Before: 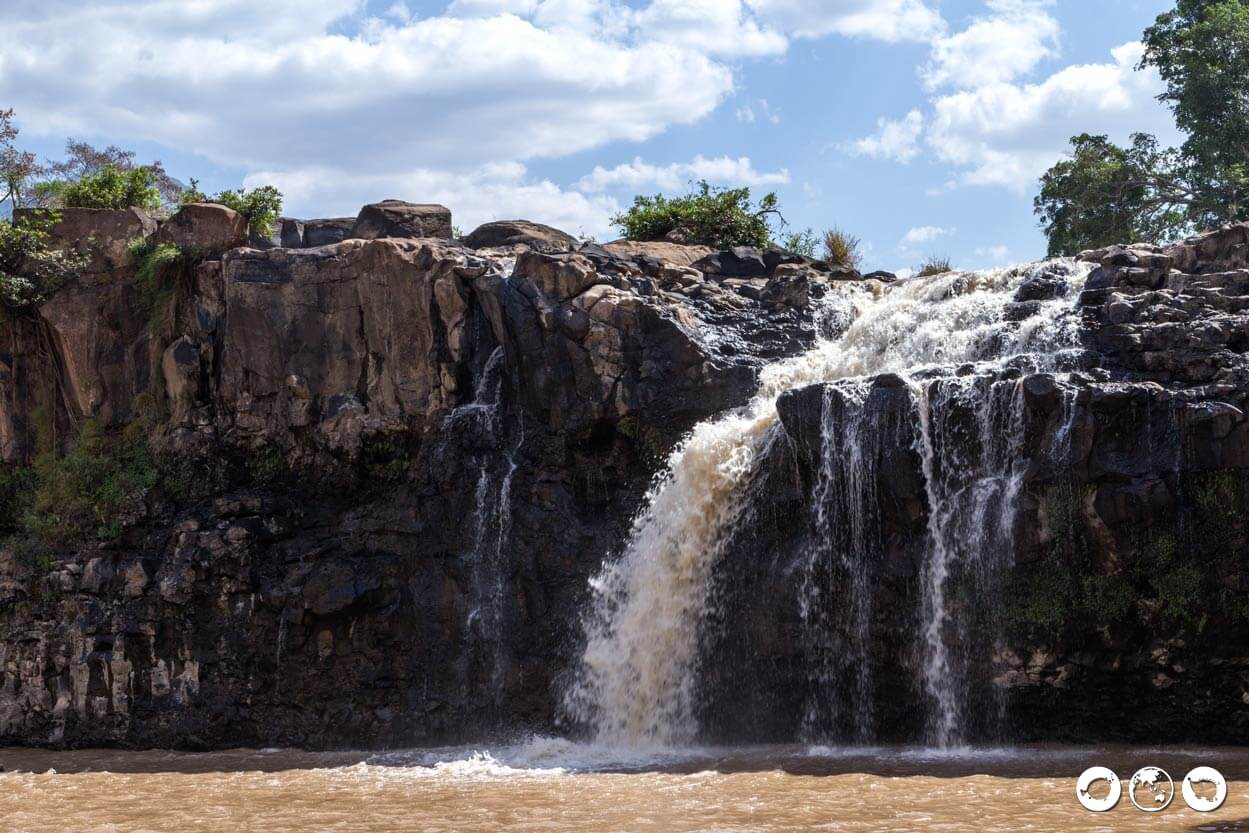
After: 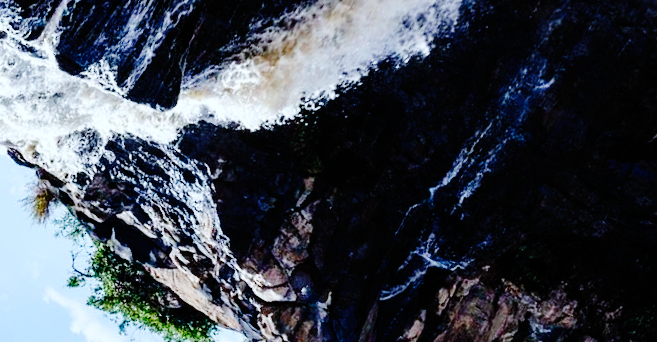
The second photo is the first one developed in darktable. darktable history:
base curve: curves: ch0 [(0, 0) (0.036, 0.01) (0.123, 0.254) (0.258, 0.504) (0.507, 0.748) (1, 1)], preserve colors none
color calibration: illuminant F (fluorescent), F source F9 (Cool White Deluxe 4150 K) – high CRI, x 0.375, y 0.373, temperature 4148.98 K
crop and rotate: angle 148.29°, left 9.146%, top 15.678%, right 4.528%, bottom 16.952%
